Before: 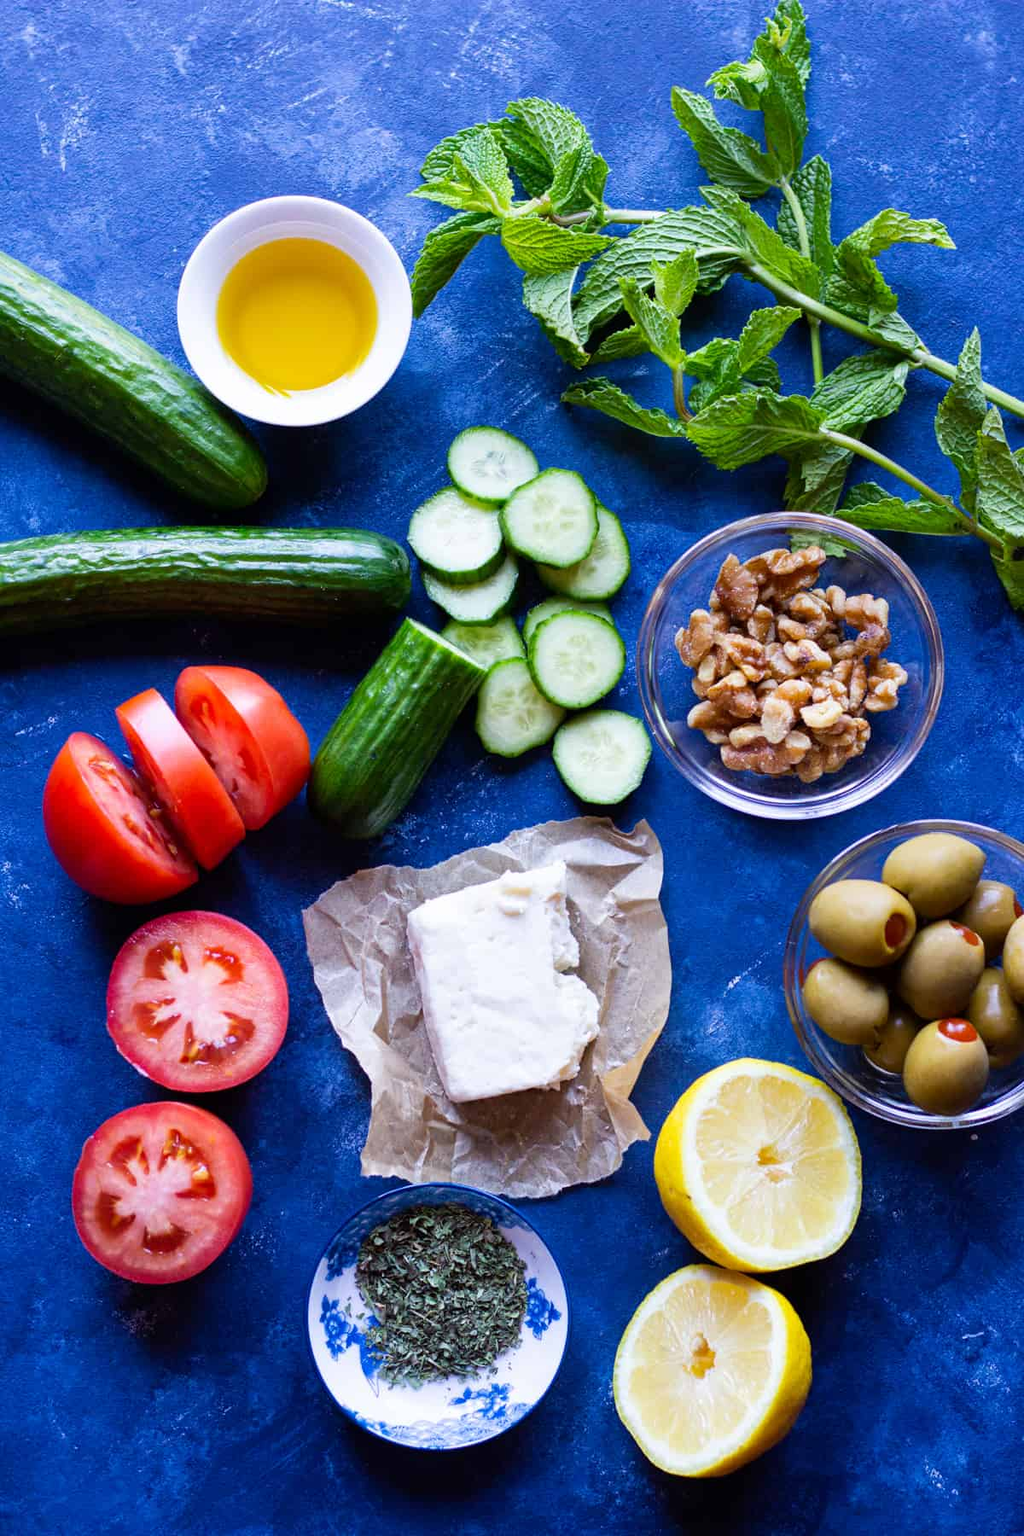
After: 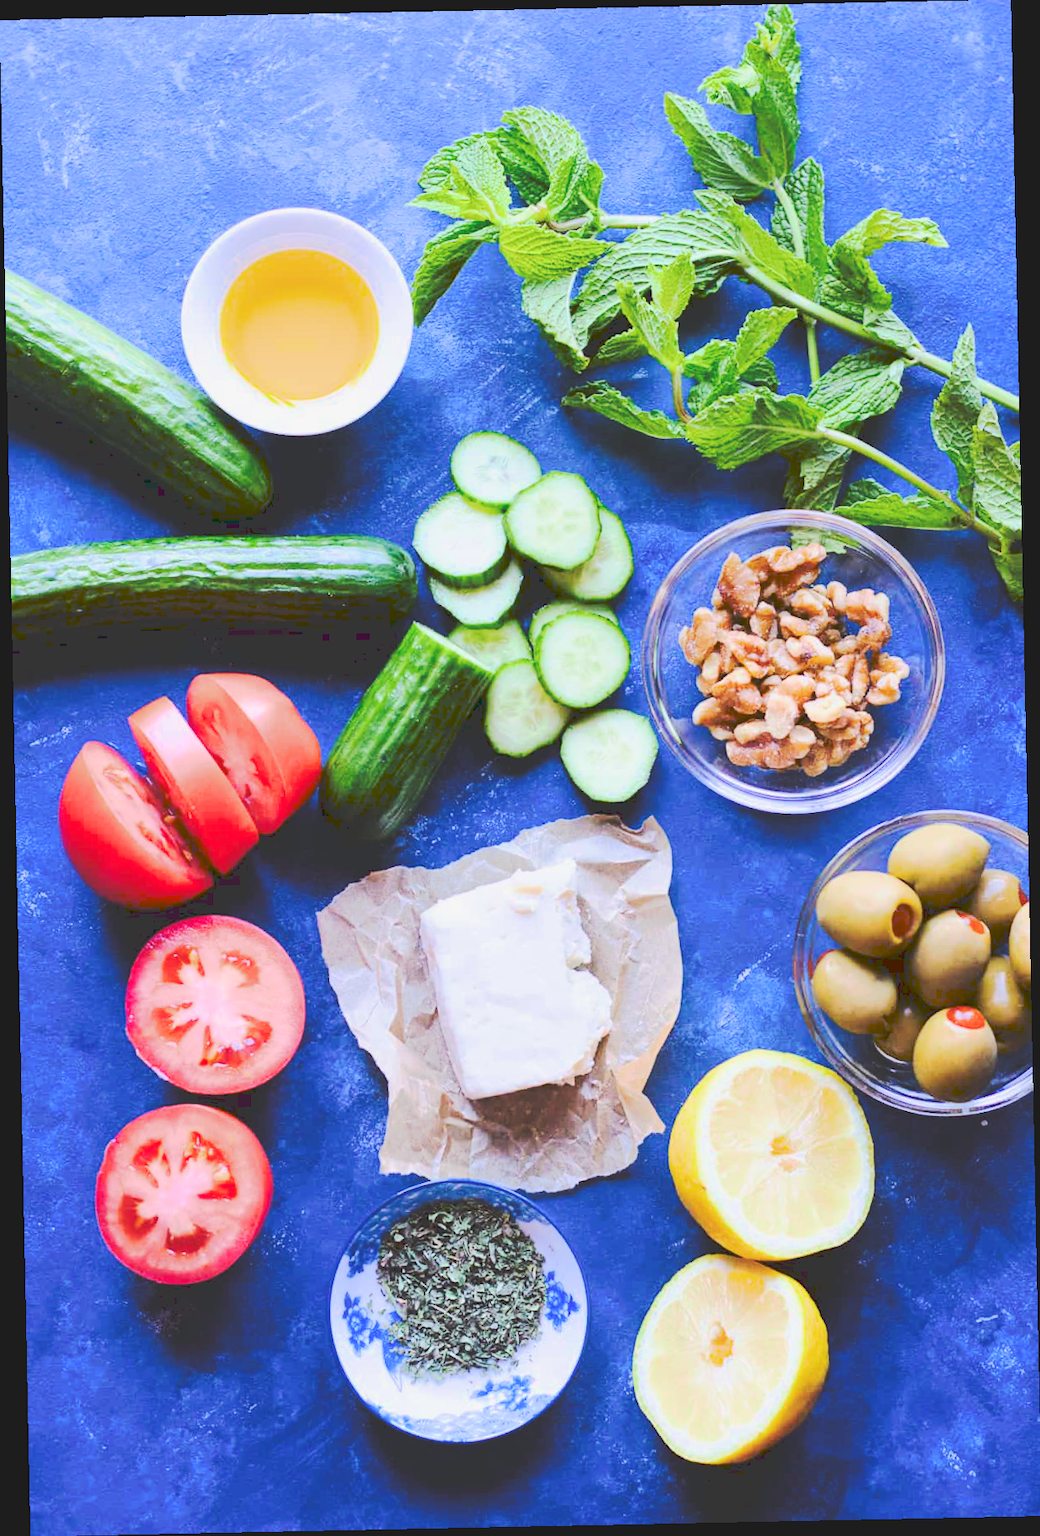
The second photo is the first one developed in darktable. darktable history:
tone curve: curves: ch0 [(0, 0) (0.003, 0.217) (0.011, 0.217) (0.025, 0.229) (0.044, 0.243) (0.069, 0.253) (0.1, 0.265) (0.136, 0.281) (0.177, 0.305) (0.224, 0.331) (0.277, 0.369) (0.335, 0.415) (0.399, 0.472) (0.468, 0.543) (0.543, 0.609) (0.623, 0.676) (0.709, 0.734) (0.801, 0.798) (0.898, 0.849) (1, 1)], preserve colors none
rotate and perspective: rotation -1.17°, automatic cropping off
filmic rgb: black relative exposure -7.5 EV, white relative exposure 5 EV, hardness 3.31, contrast 1.3, contrast in shadows safe
contrast brightness saturation: contrast 0.08, saturation 0.2
exposure: black level correction 0, exposure 1.1 EV, compensate exposure bias true, compensate highlight preservation false
